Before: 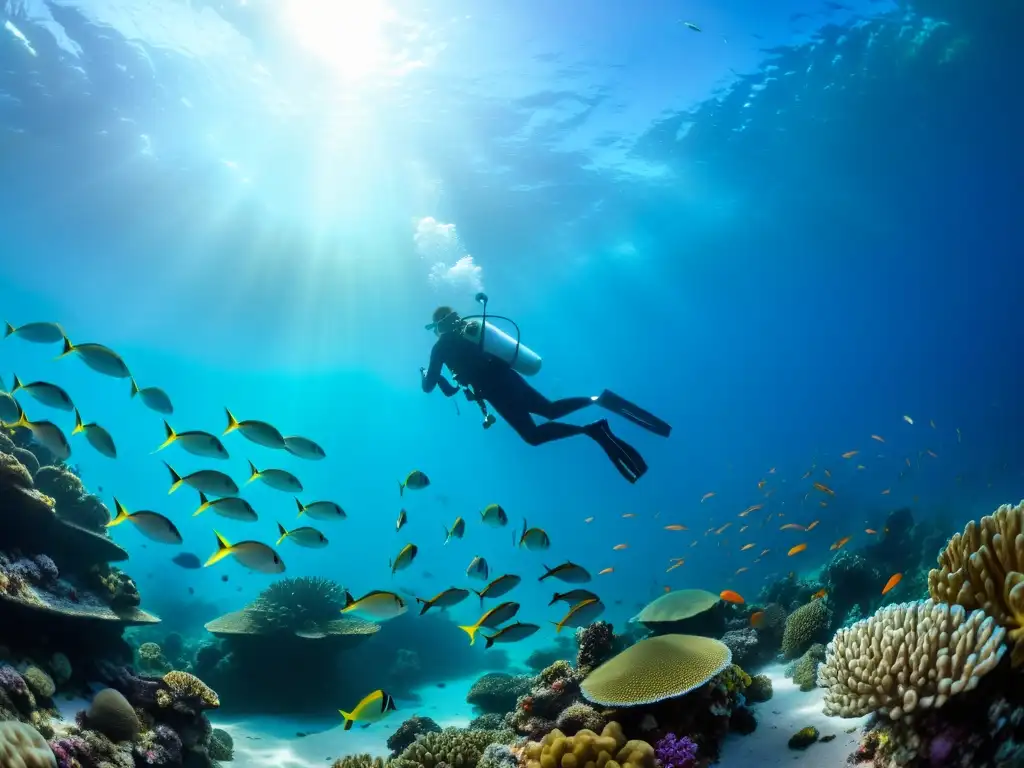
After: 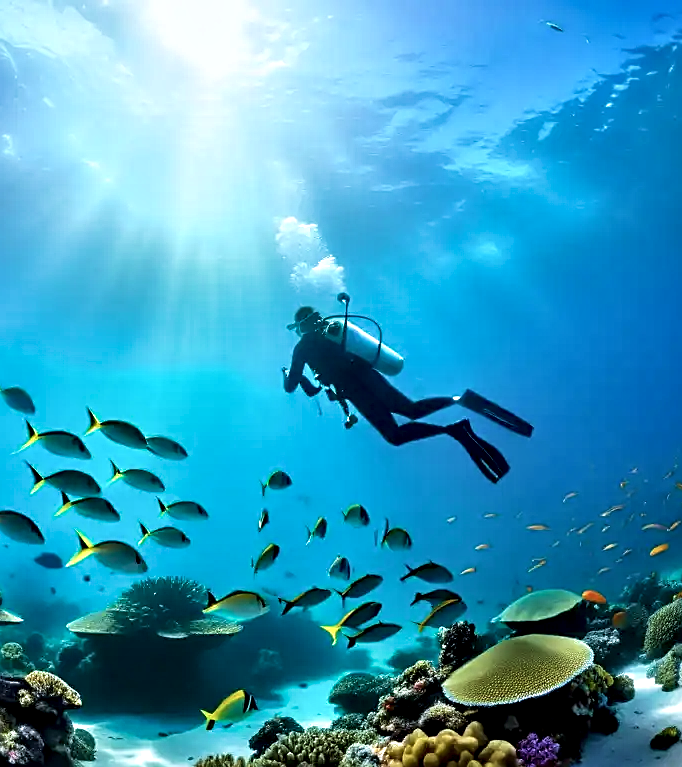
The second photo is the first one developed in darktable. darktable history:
contrast equalizer: y [[0.601, 0.6, 0.598, 0.598, 0.6, 0.601], [0.5 ×6], [0.5 ×6], [0 ×6], [0 ×6]]
shadows and highlights: shadows 4.1, highlights -17.6, soften with gaussian
white balance: red 0.976, blue 1.04
exposure: compensate highlight preservation false
sharpen: on, module defaults
crop and rotate: left 13.537%, right 19.796%
velvia: on, module defaults
